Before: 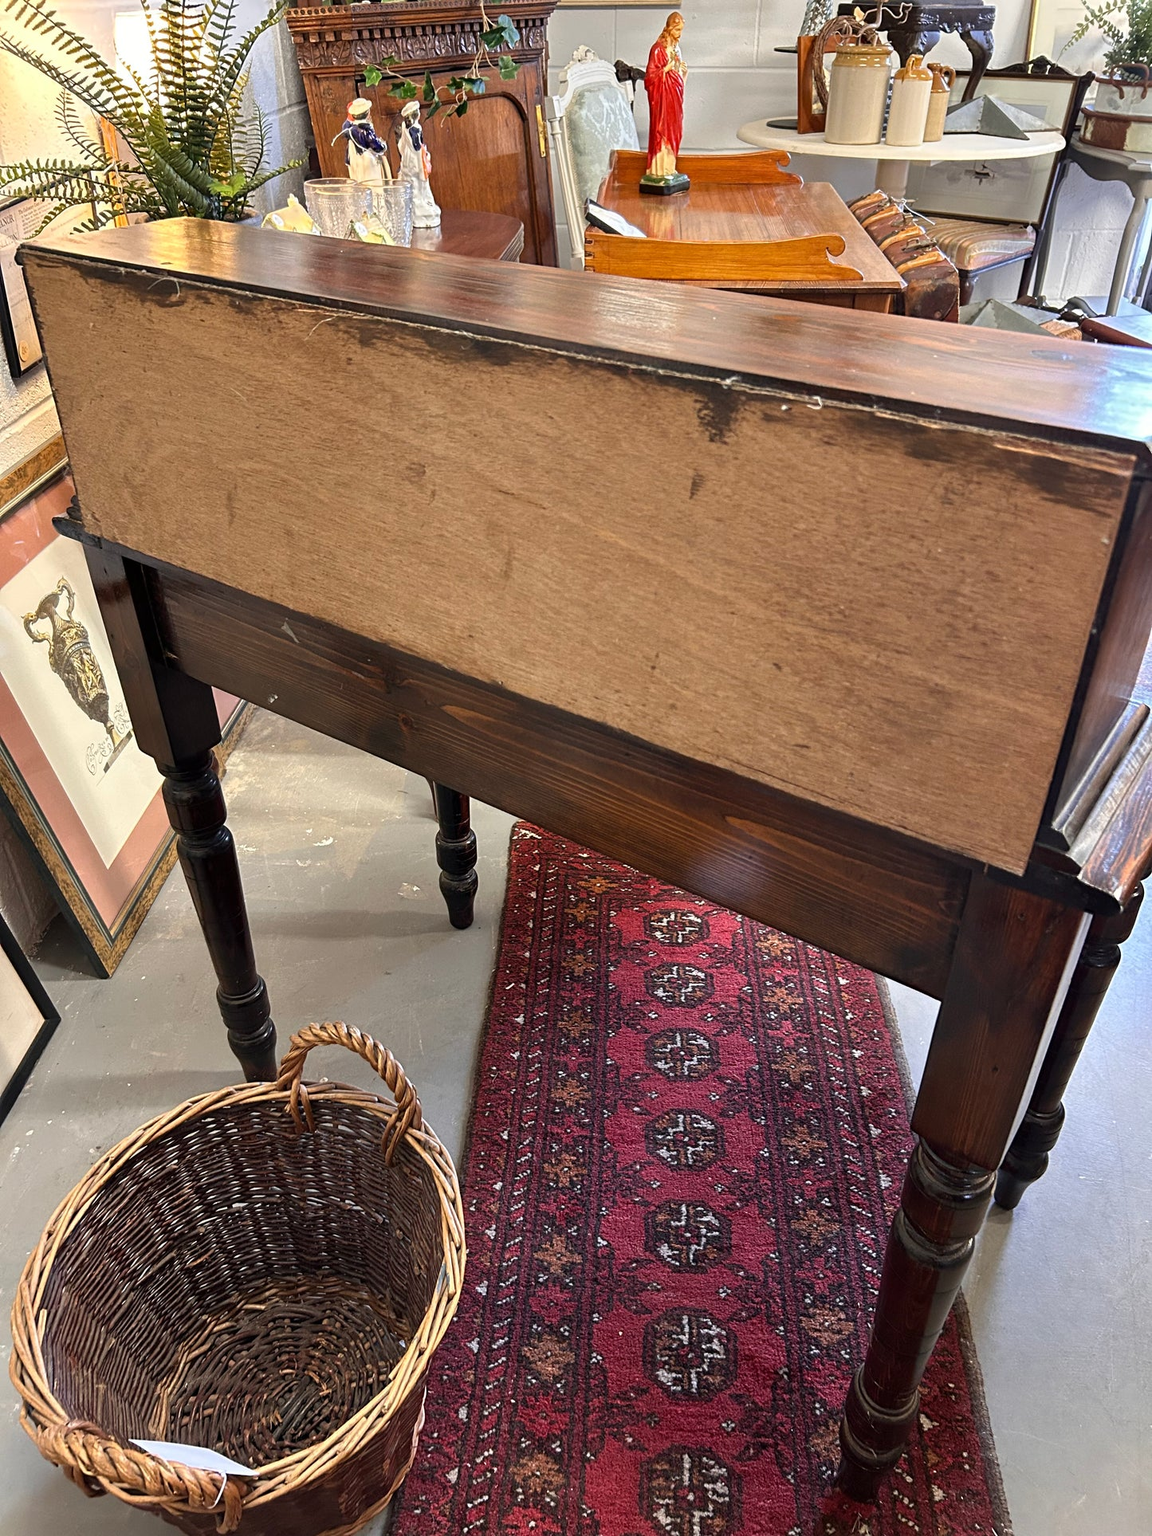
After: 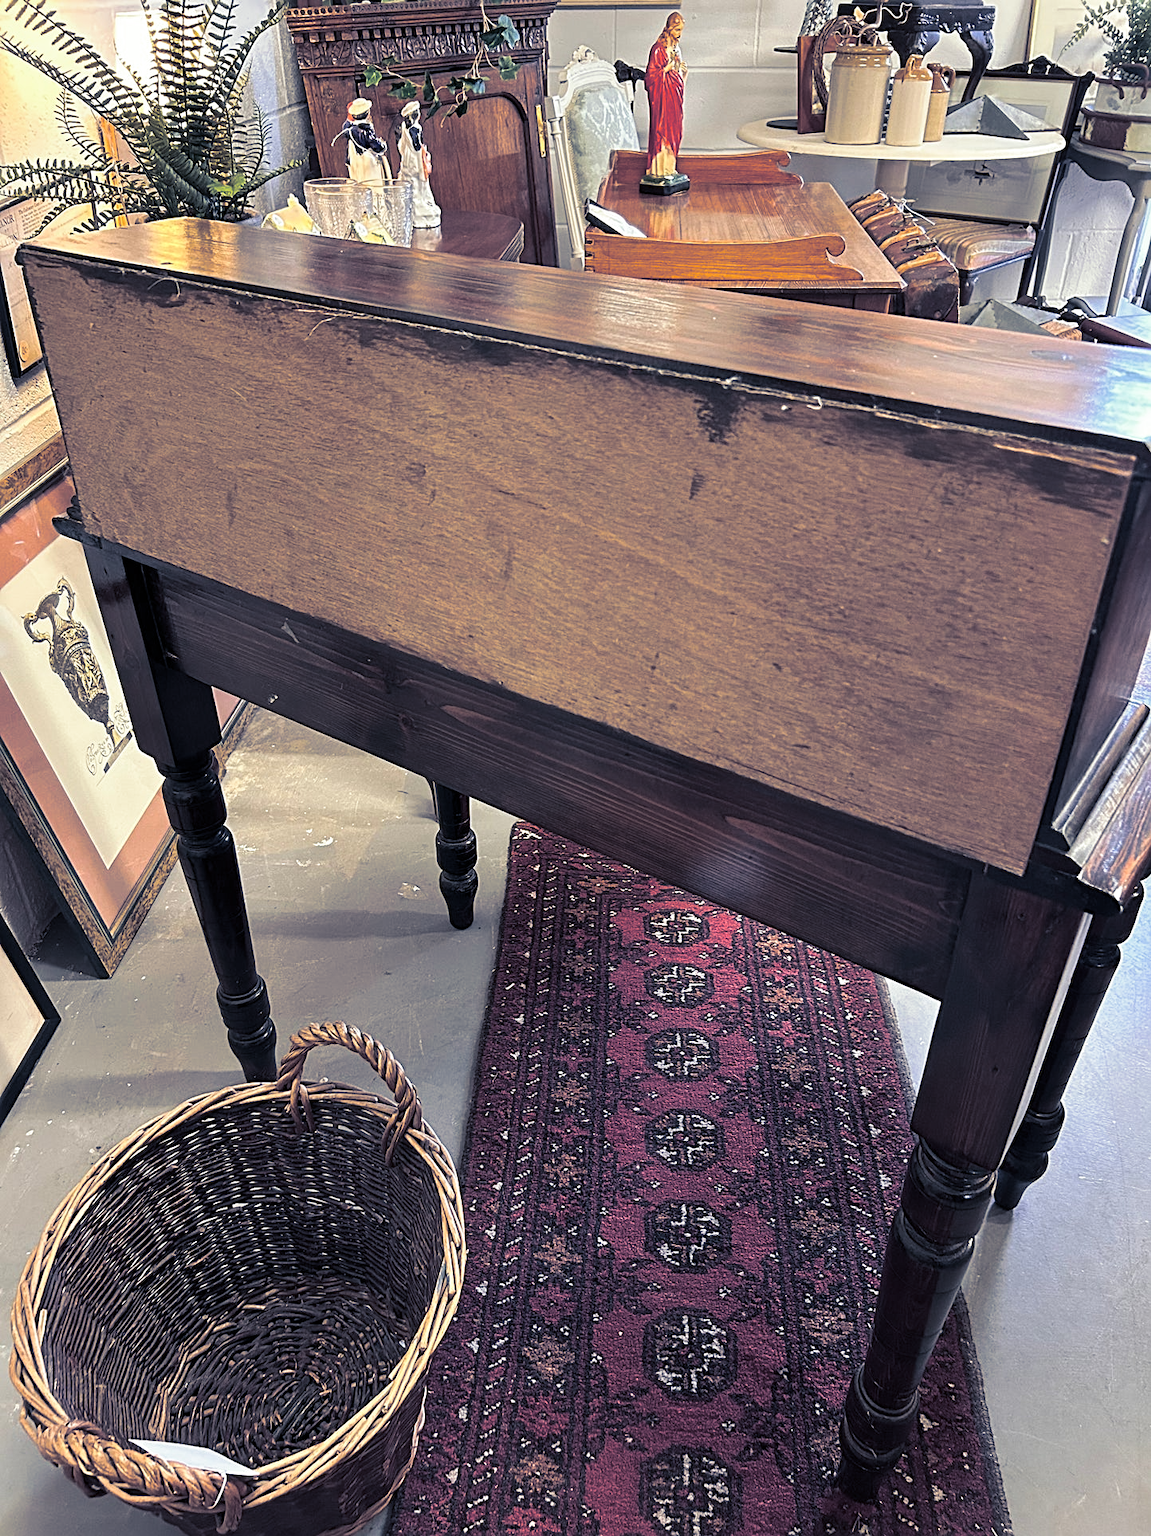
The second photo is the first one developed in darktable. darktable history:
white balance: emerald 1
split-toning: shadows › hue 230.4°
tone equalizer: on, module defaults
sharpen: radius 2.167, amount 0.381, threshold 0
